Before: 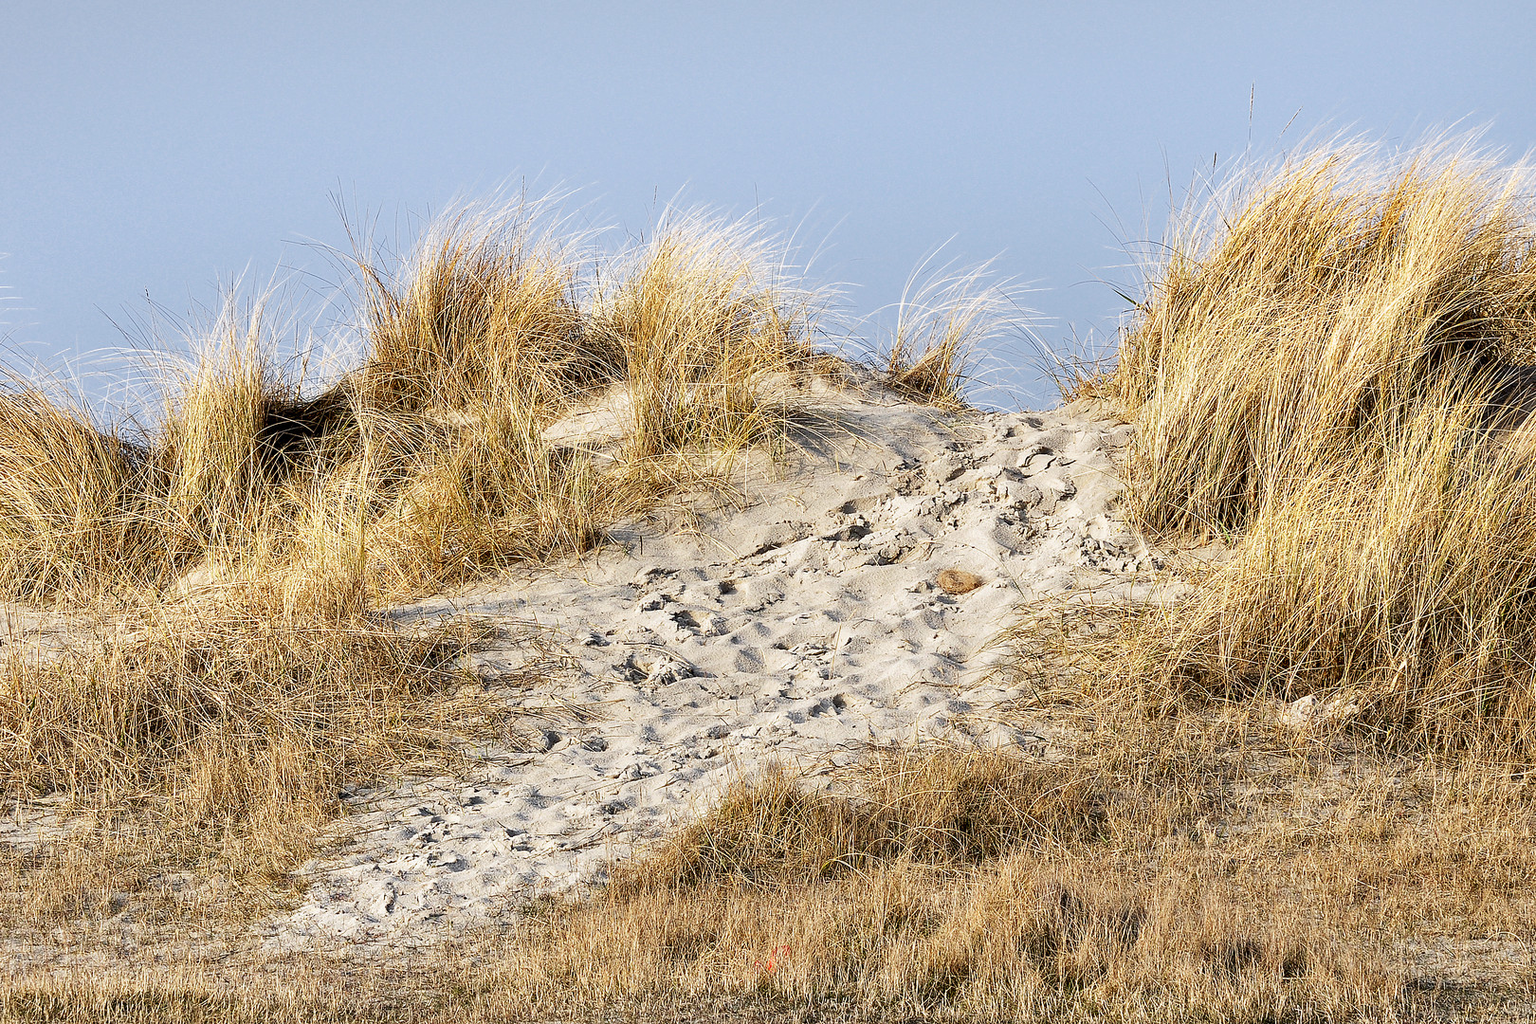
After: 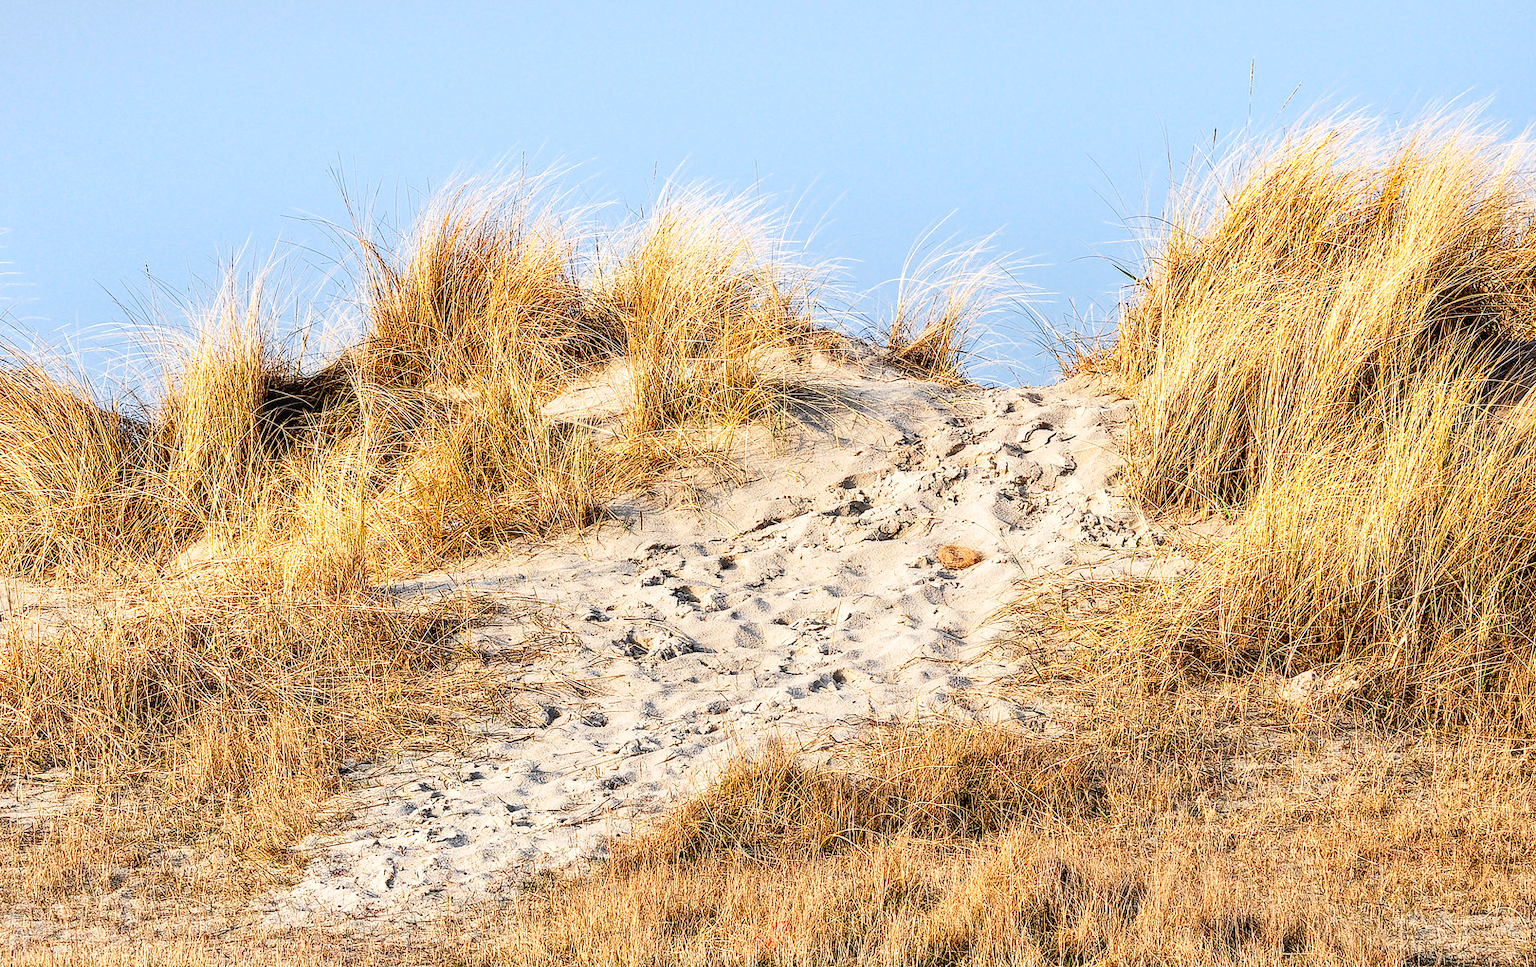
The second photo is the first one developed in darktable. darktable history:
local contrast: on, module defaults
crop and rotate: top 2.479%, bottom 3.018%
contrast brightness saturation: contrast 0.2, brightness 0.16, saturation 0.22
